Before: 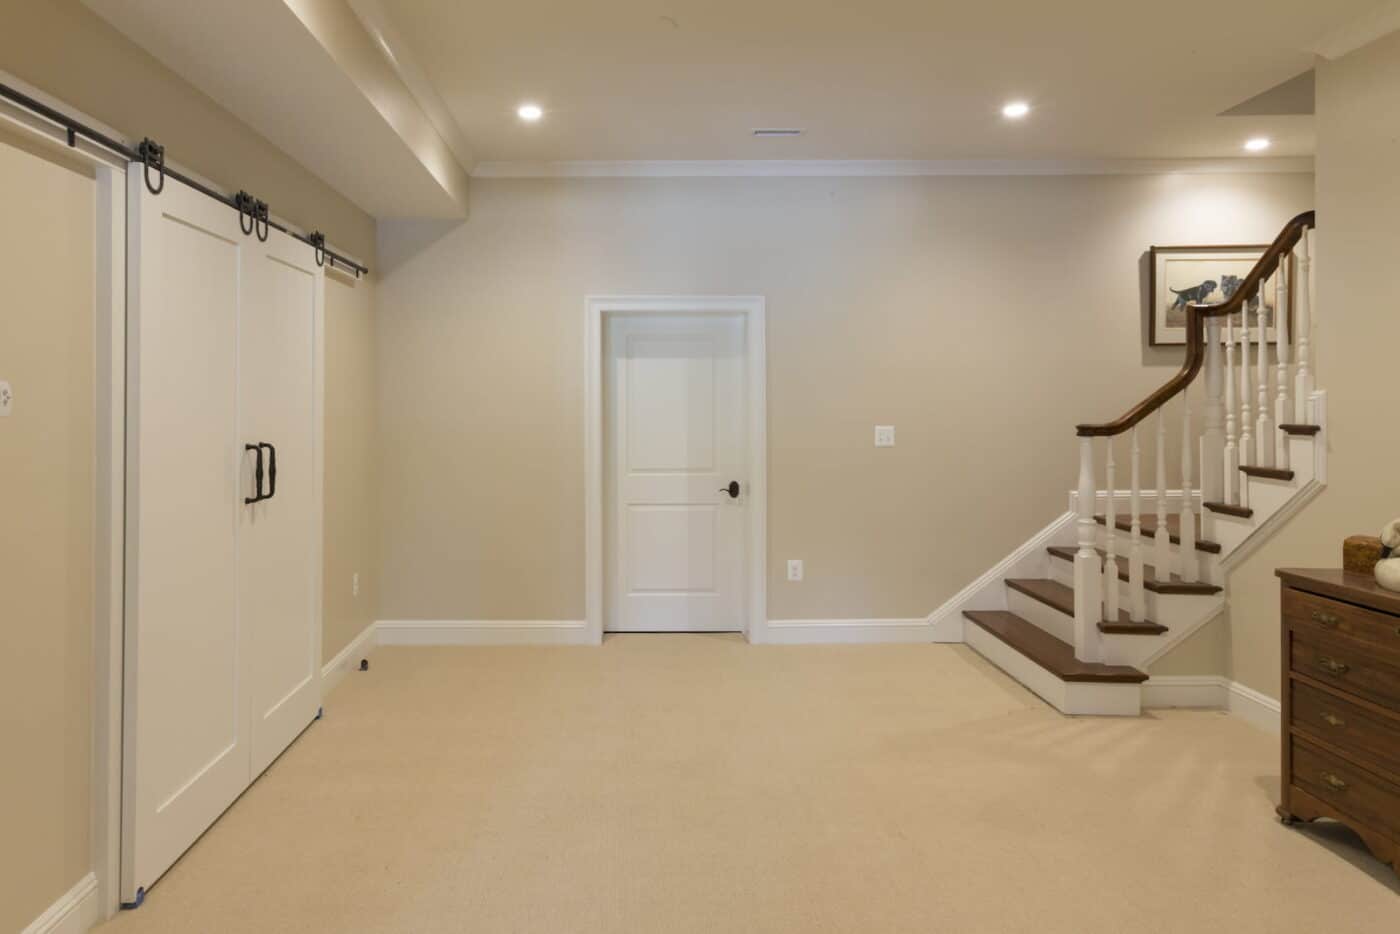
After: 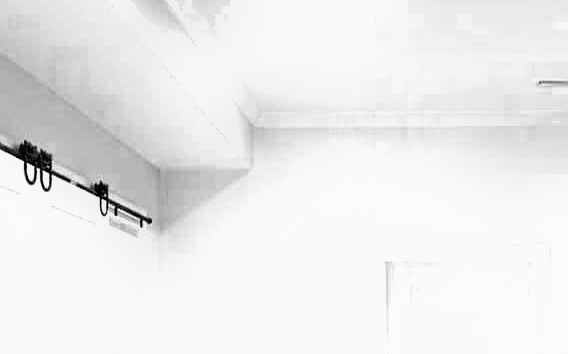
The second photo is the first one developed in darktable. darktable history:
white balance: red 1.009, blue 0.985
color calibration: output R [1.422, -0.35, -0.252, 0], output G [-0.238, 1.259, -0.084, 0], output B [-0.081, -0.196, 1.58, 0], output brightness [0.49, 0.671, -0.57, 0], illuminant same as pipeline (D50), adaptation none (bypass), saturation algorithm version 1 (2020)
monochrome: a -11.7, b 1.62, size 0.5, highlights 0.38
shadows and highlights: shadows 60, soften with gaussian
exposure: black level correction 0, exposure 1.015 EV, compensate exposure bias true, compensate highlight preservation false
crop: left 15.452%, top 5.459%, right 43.956%, bottom 56.62%
sharpen: on, module defaults
contrast brightness saturation: contrast 0.1, brightness 0.3, saturation 0.14
